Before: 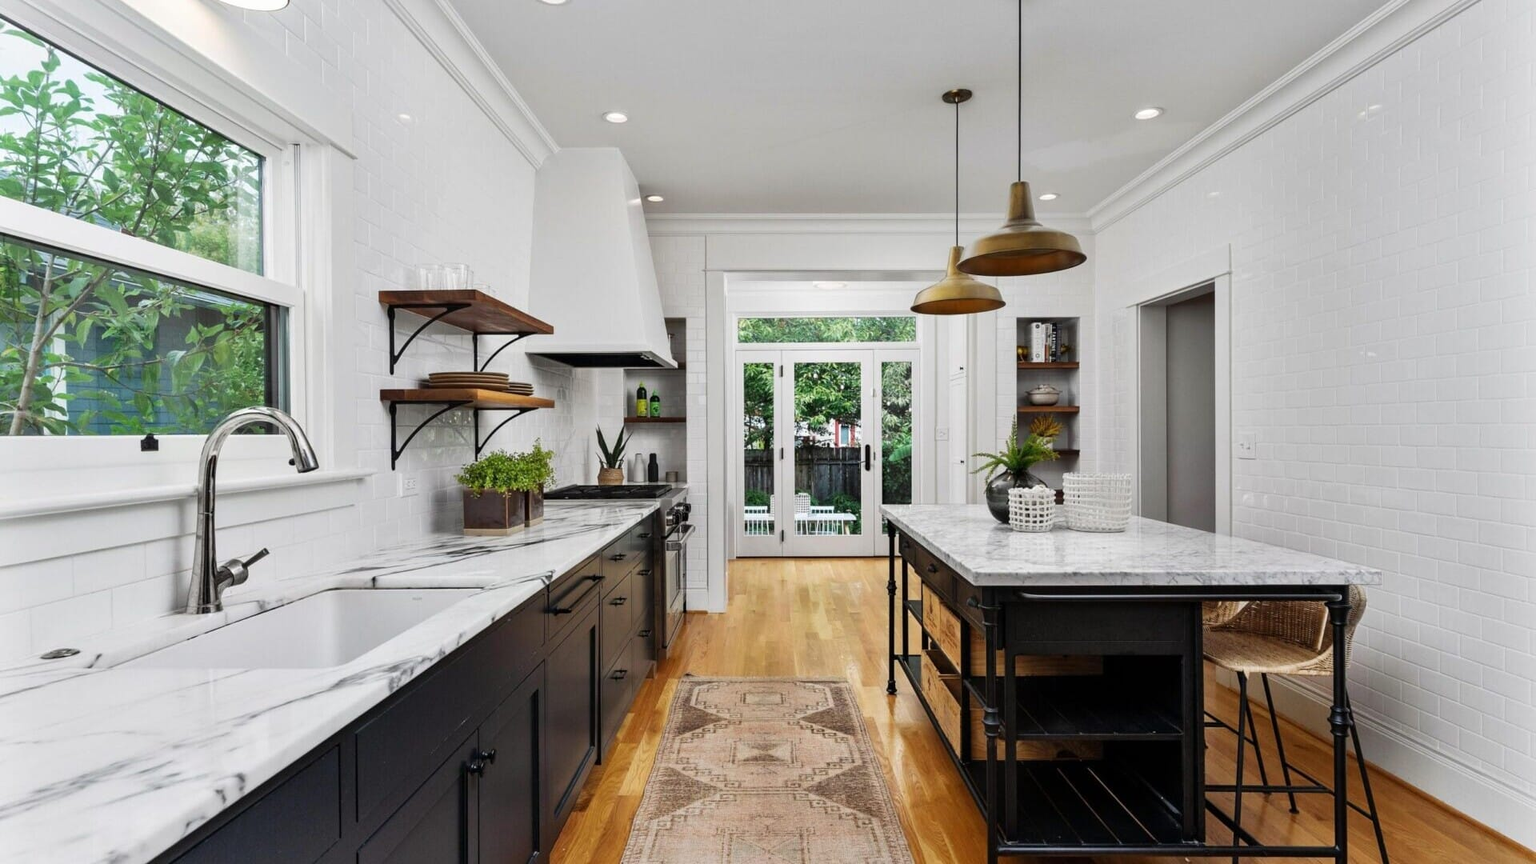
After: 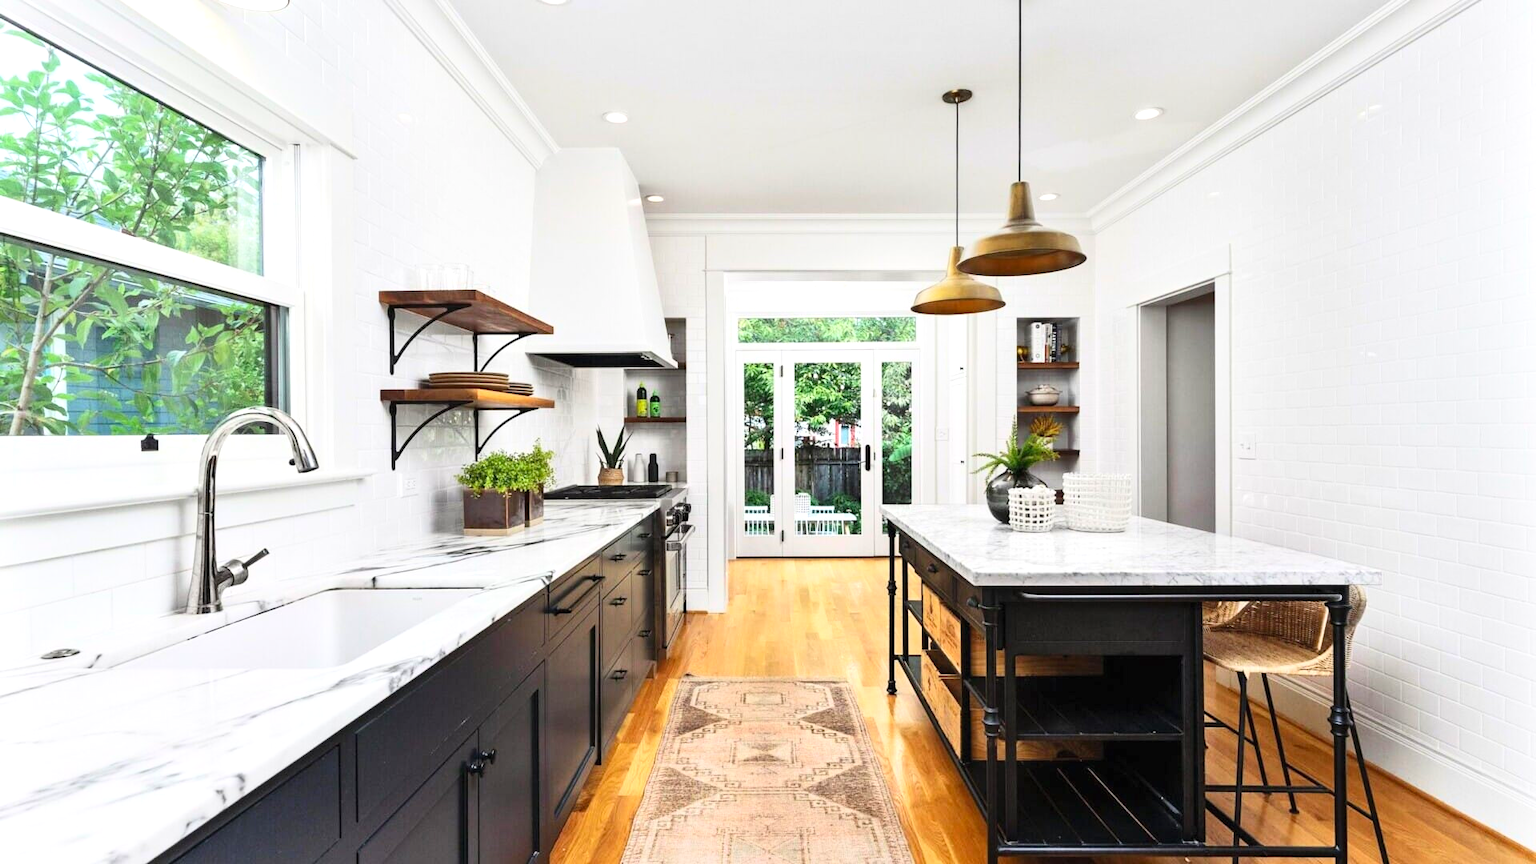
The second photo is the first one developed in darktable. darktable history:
contrast brightness saturation: contrast 0.204, brightness 0.166, saturation 0.222
exposure: black level correction 0, exposure 0.499 EV, compensate exposure bias true, compensate highlight preservation false
